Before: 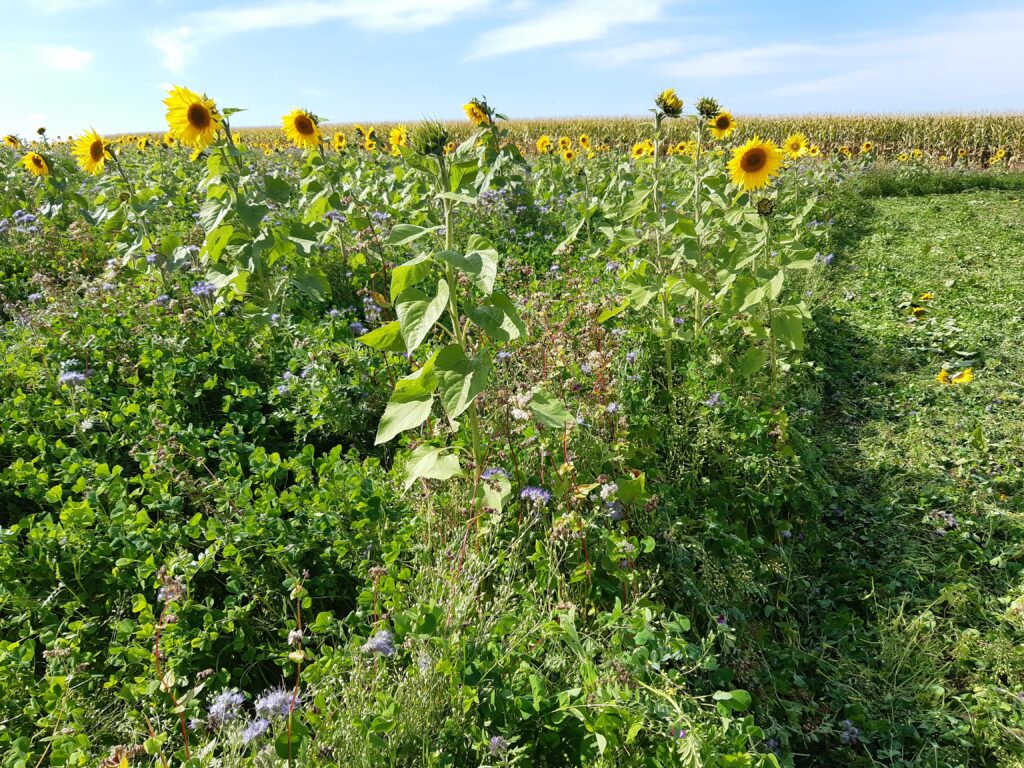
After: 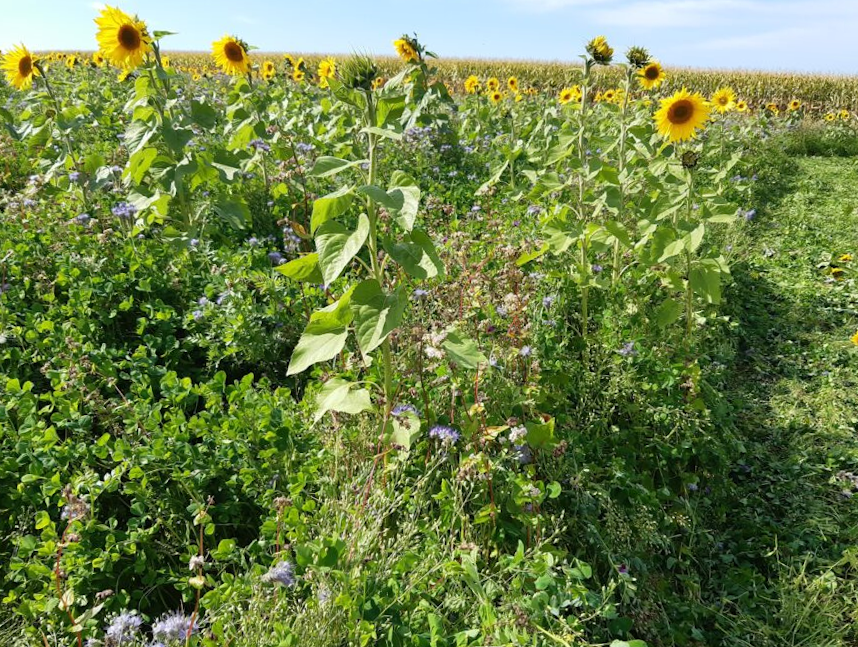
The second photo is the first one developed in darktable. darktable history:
crop and rotate: angle -3.18°, left 5.351%, top 5.18%, right 4.782%, bottom 4.481%
